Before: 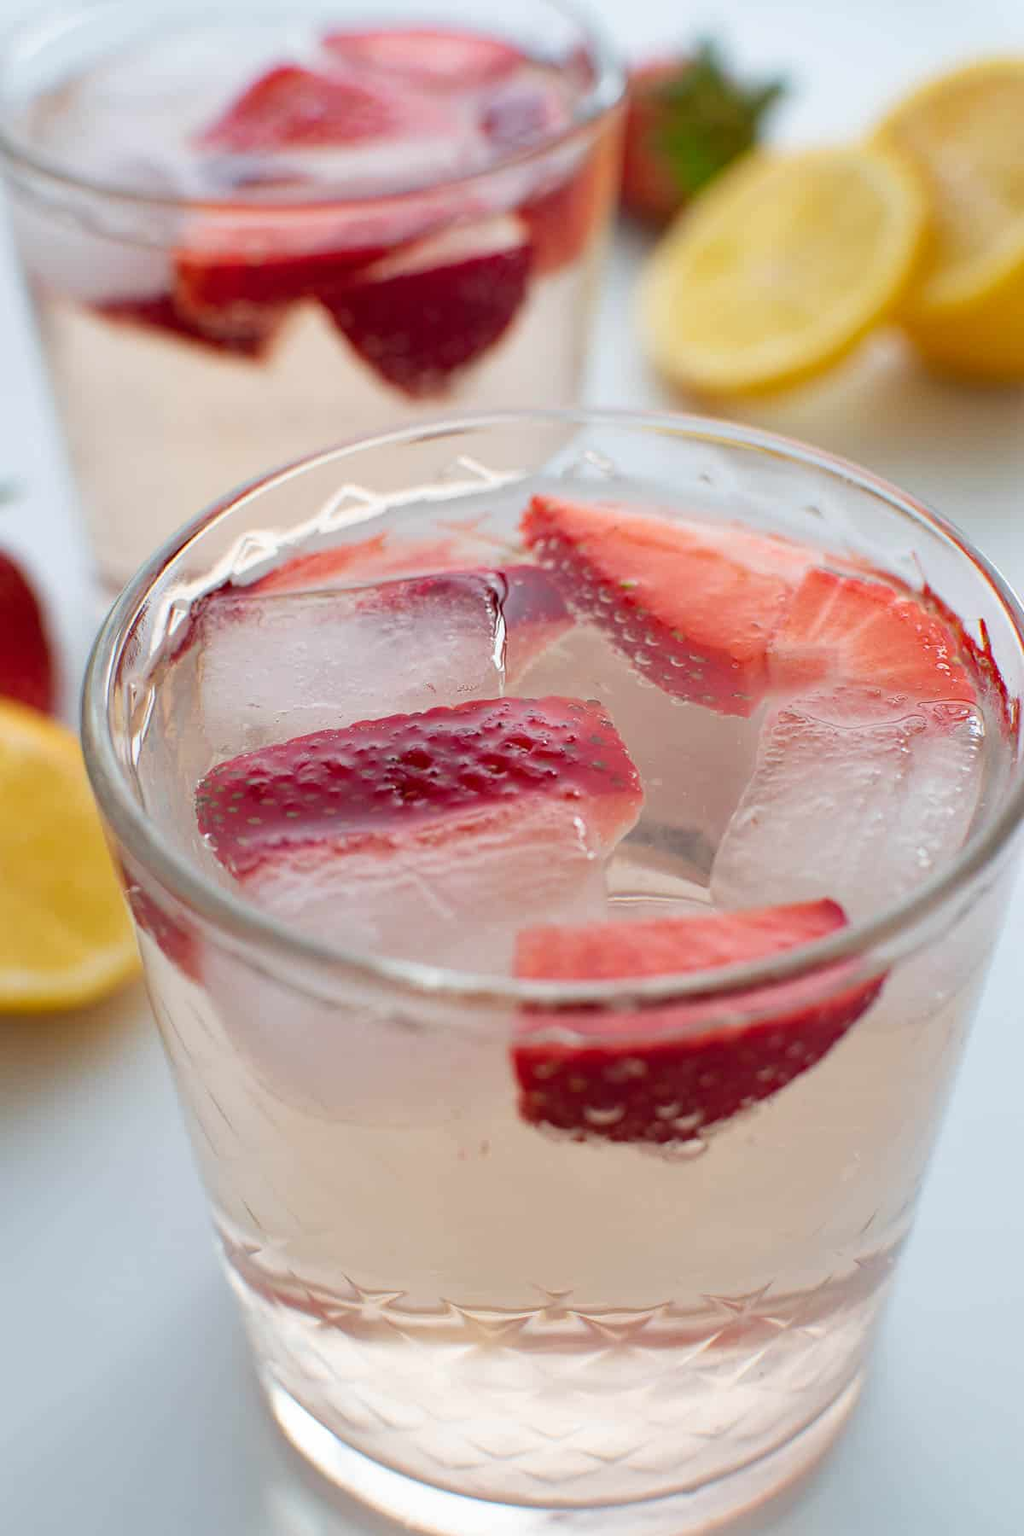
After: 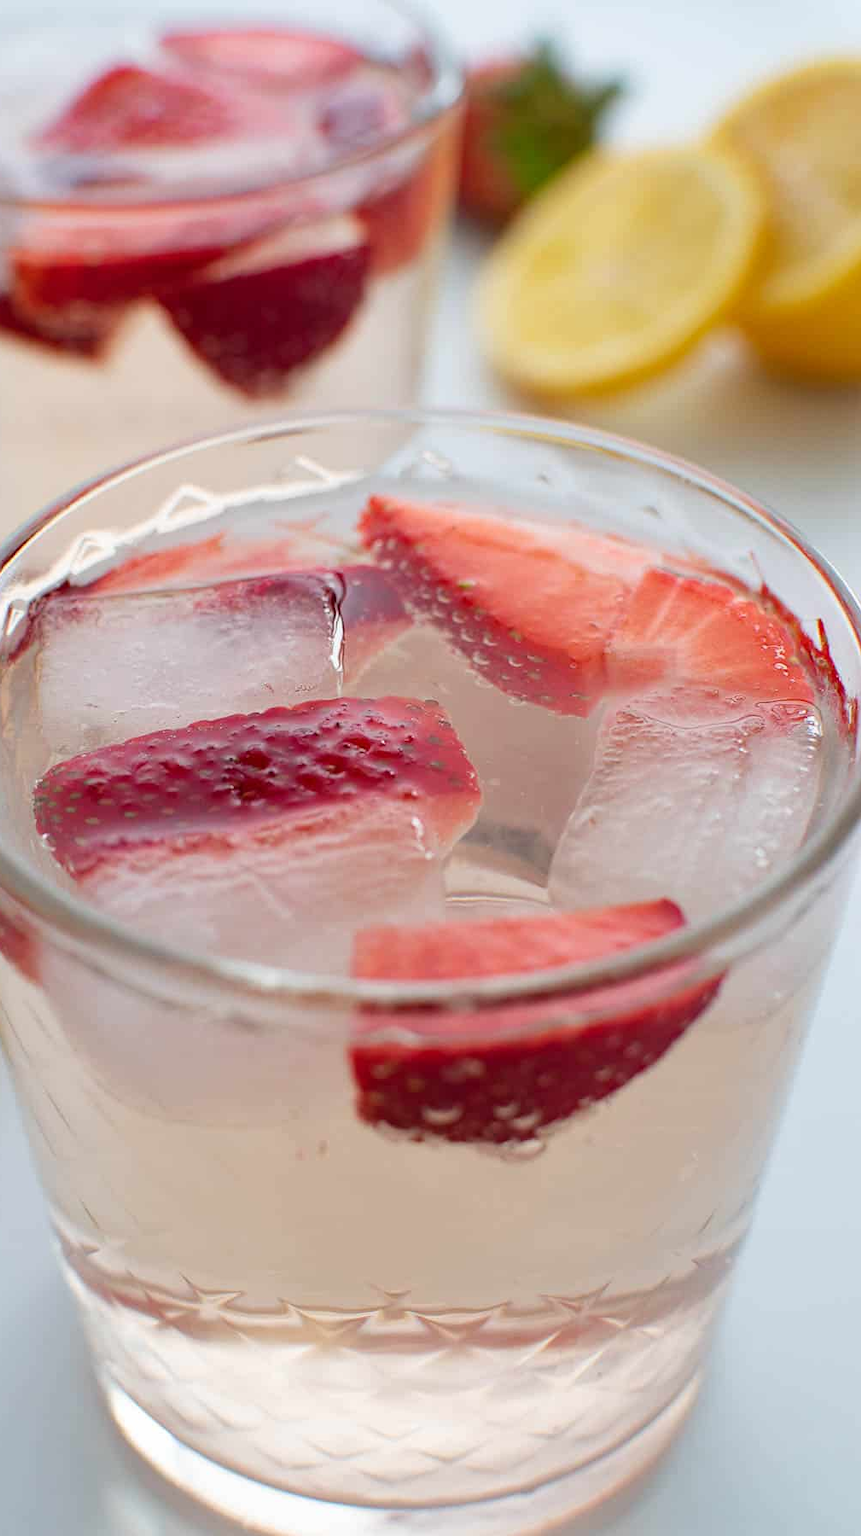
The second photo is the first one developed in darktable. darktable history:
crop: left 15.871%
